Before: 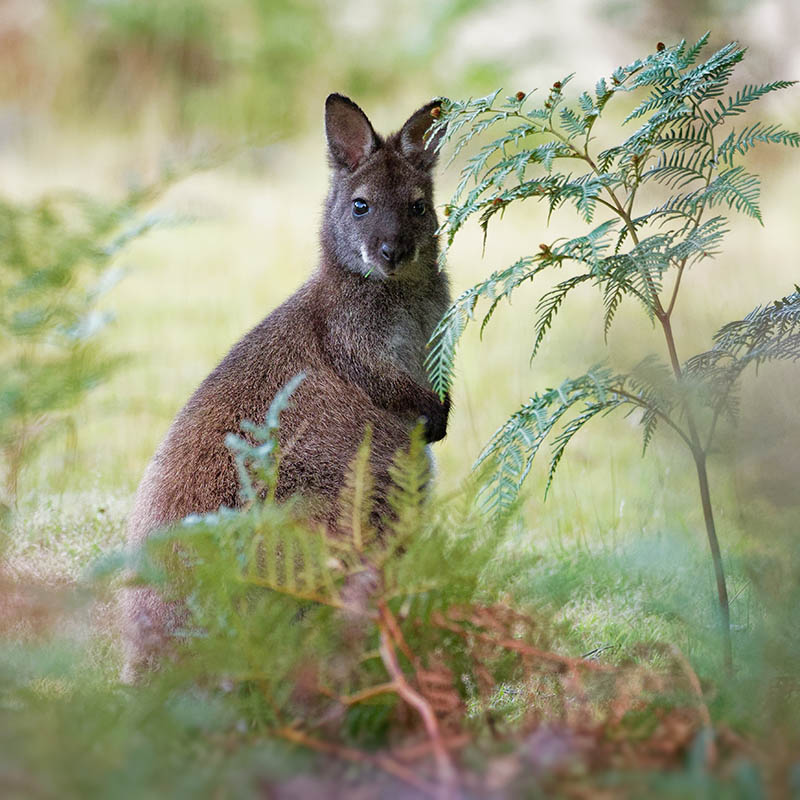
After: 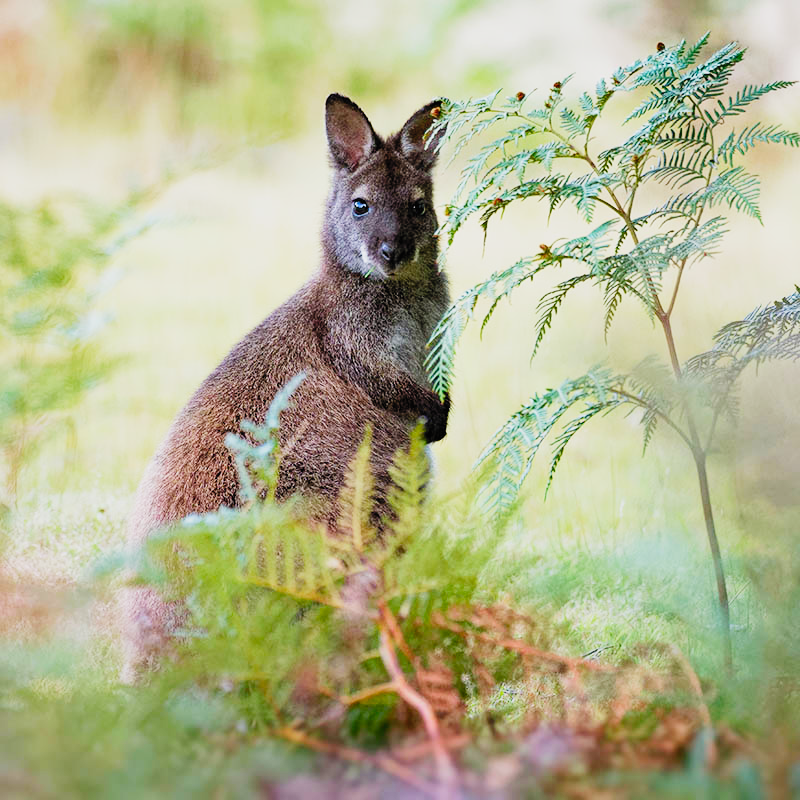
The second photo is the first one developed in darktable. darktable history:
filmic rgb: black relative exposure -7.65 EV, white relative exposure 4.56 EV, hardness 3.61, add noise in highlights 0.002, preserve chrominance no, color science v3 (2019), use custom middle-gray values true, contrast in highlights soft
contrast brightness saturation: contrast 0.245, brightness 0.267, saturation 0.375
